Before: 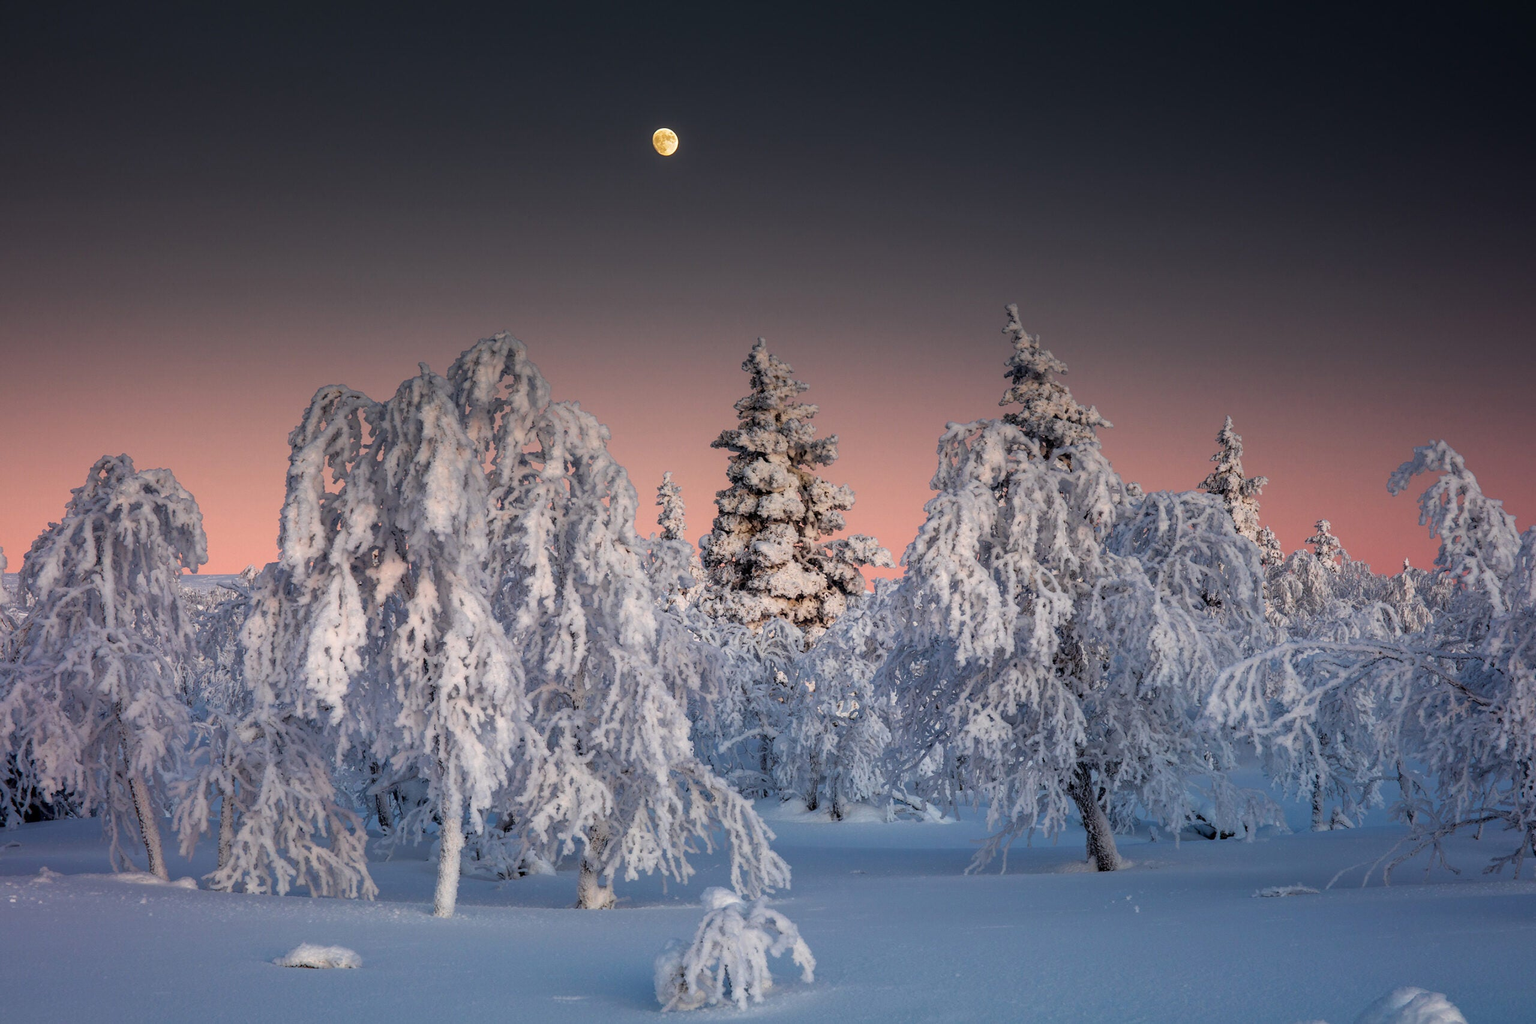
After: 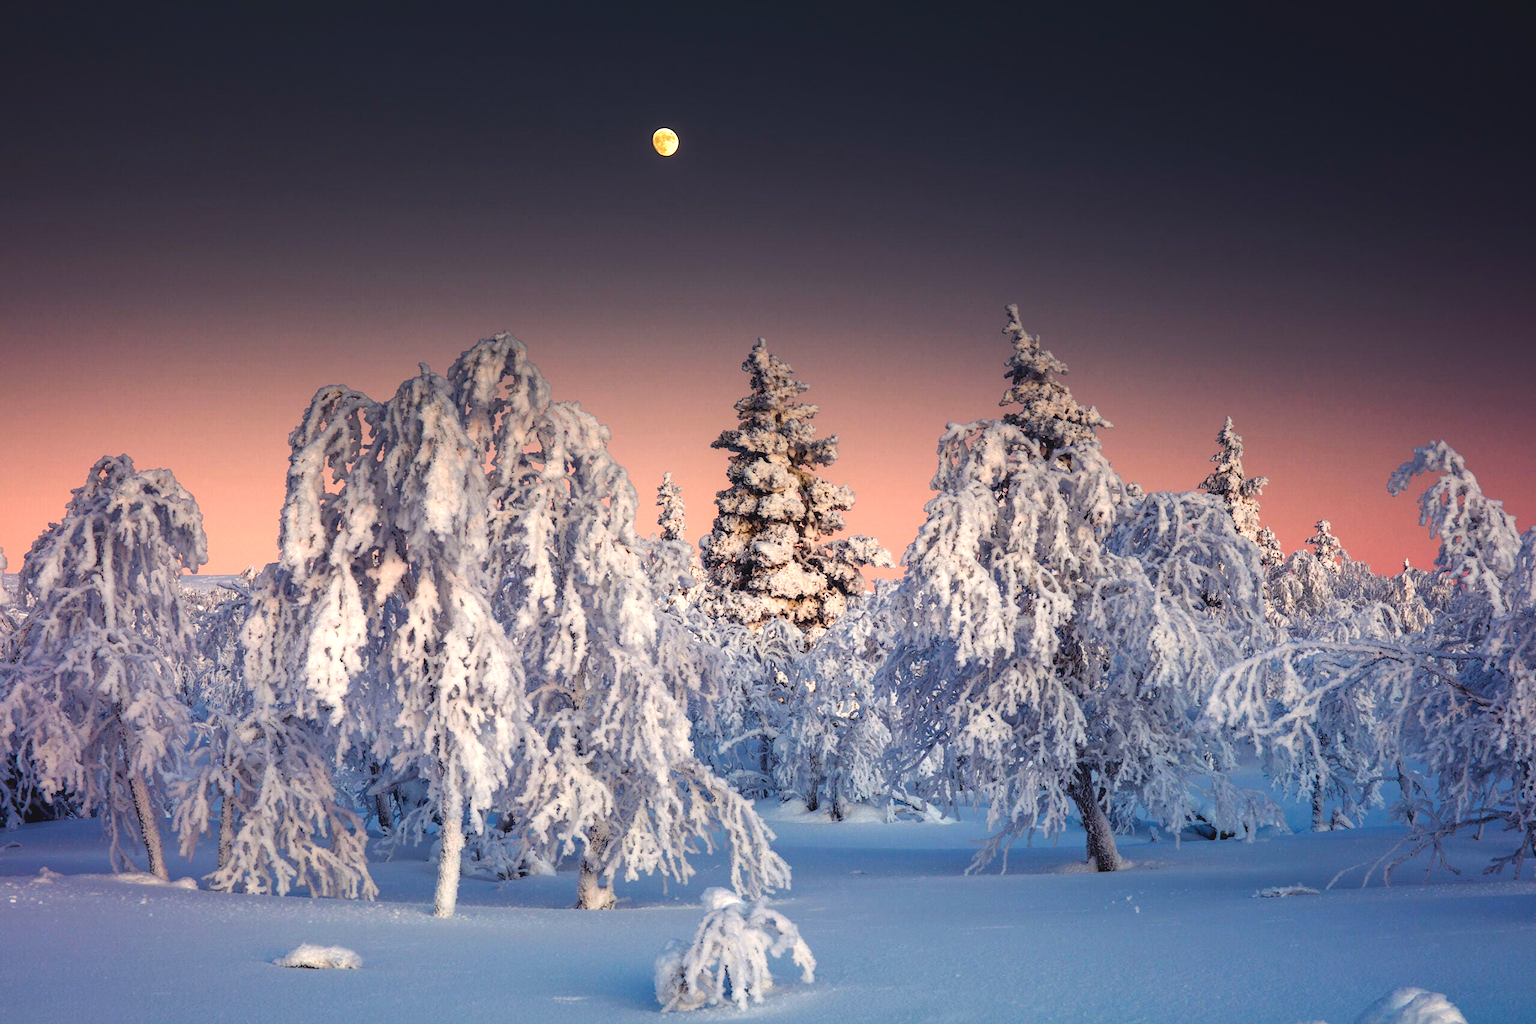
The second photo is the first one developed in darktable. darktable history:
color balance rgb: shadows lift › chroma 3%, shadows lift › hue 280.8°, power › hue 330°, highlights gain › chroma 3%, highlights gain › hue 75.6°, global offset › luminance 0.7%, perceptual saturation grading › global saturation 20%, perceptual saturation grading › highlights -25%, perceptual saturation grading › shadows 50%, global vibrance 20.33%
tone equalizer: -8 EV -0.75 EV, -7 EV -0.7 EV, -6 EV -0.6 EV, -5 EV -0.4 EV, -3 EV 0.4 EV, -2 EV 0.6 EV, -1 EV 0.7 EV, +0 EV 0.75 EV, edges refinement/feathering 500, mask exposure compensation -1.57 EV, preserve details no
